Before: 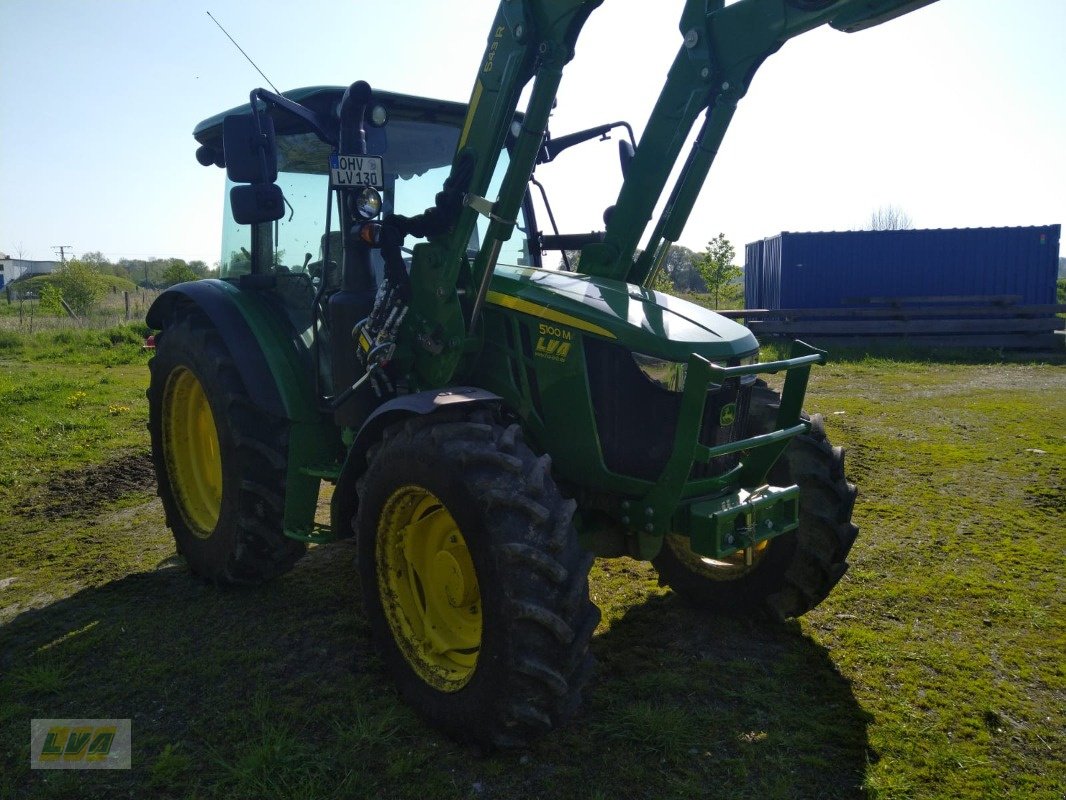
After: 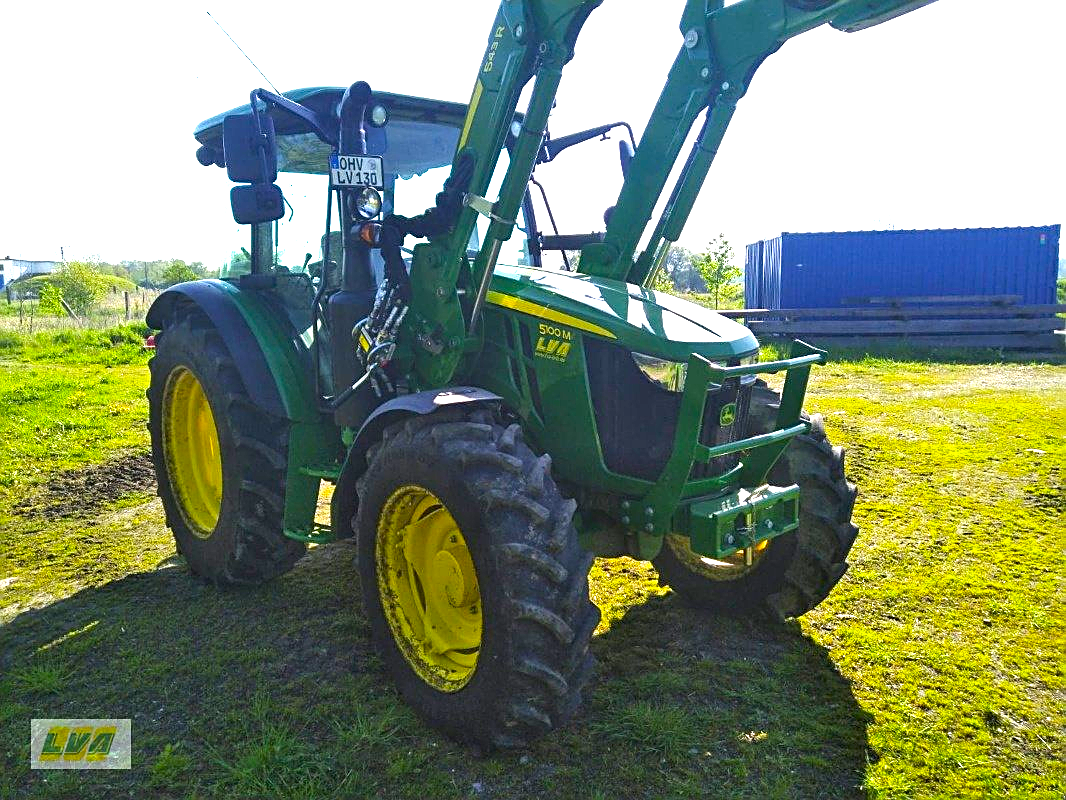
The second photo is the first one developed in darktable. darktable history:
exposure: exposure 2 EV, compensate highlight preservation false
color balance: output saturation 120%
sharpen: on, module defaults
